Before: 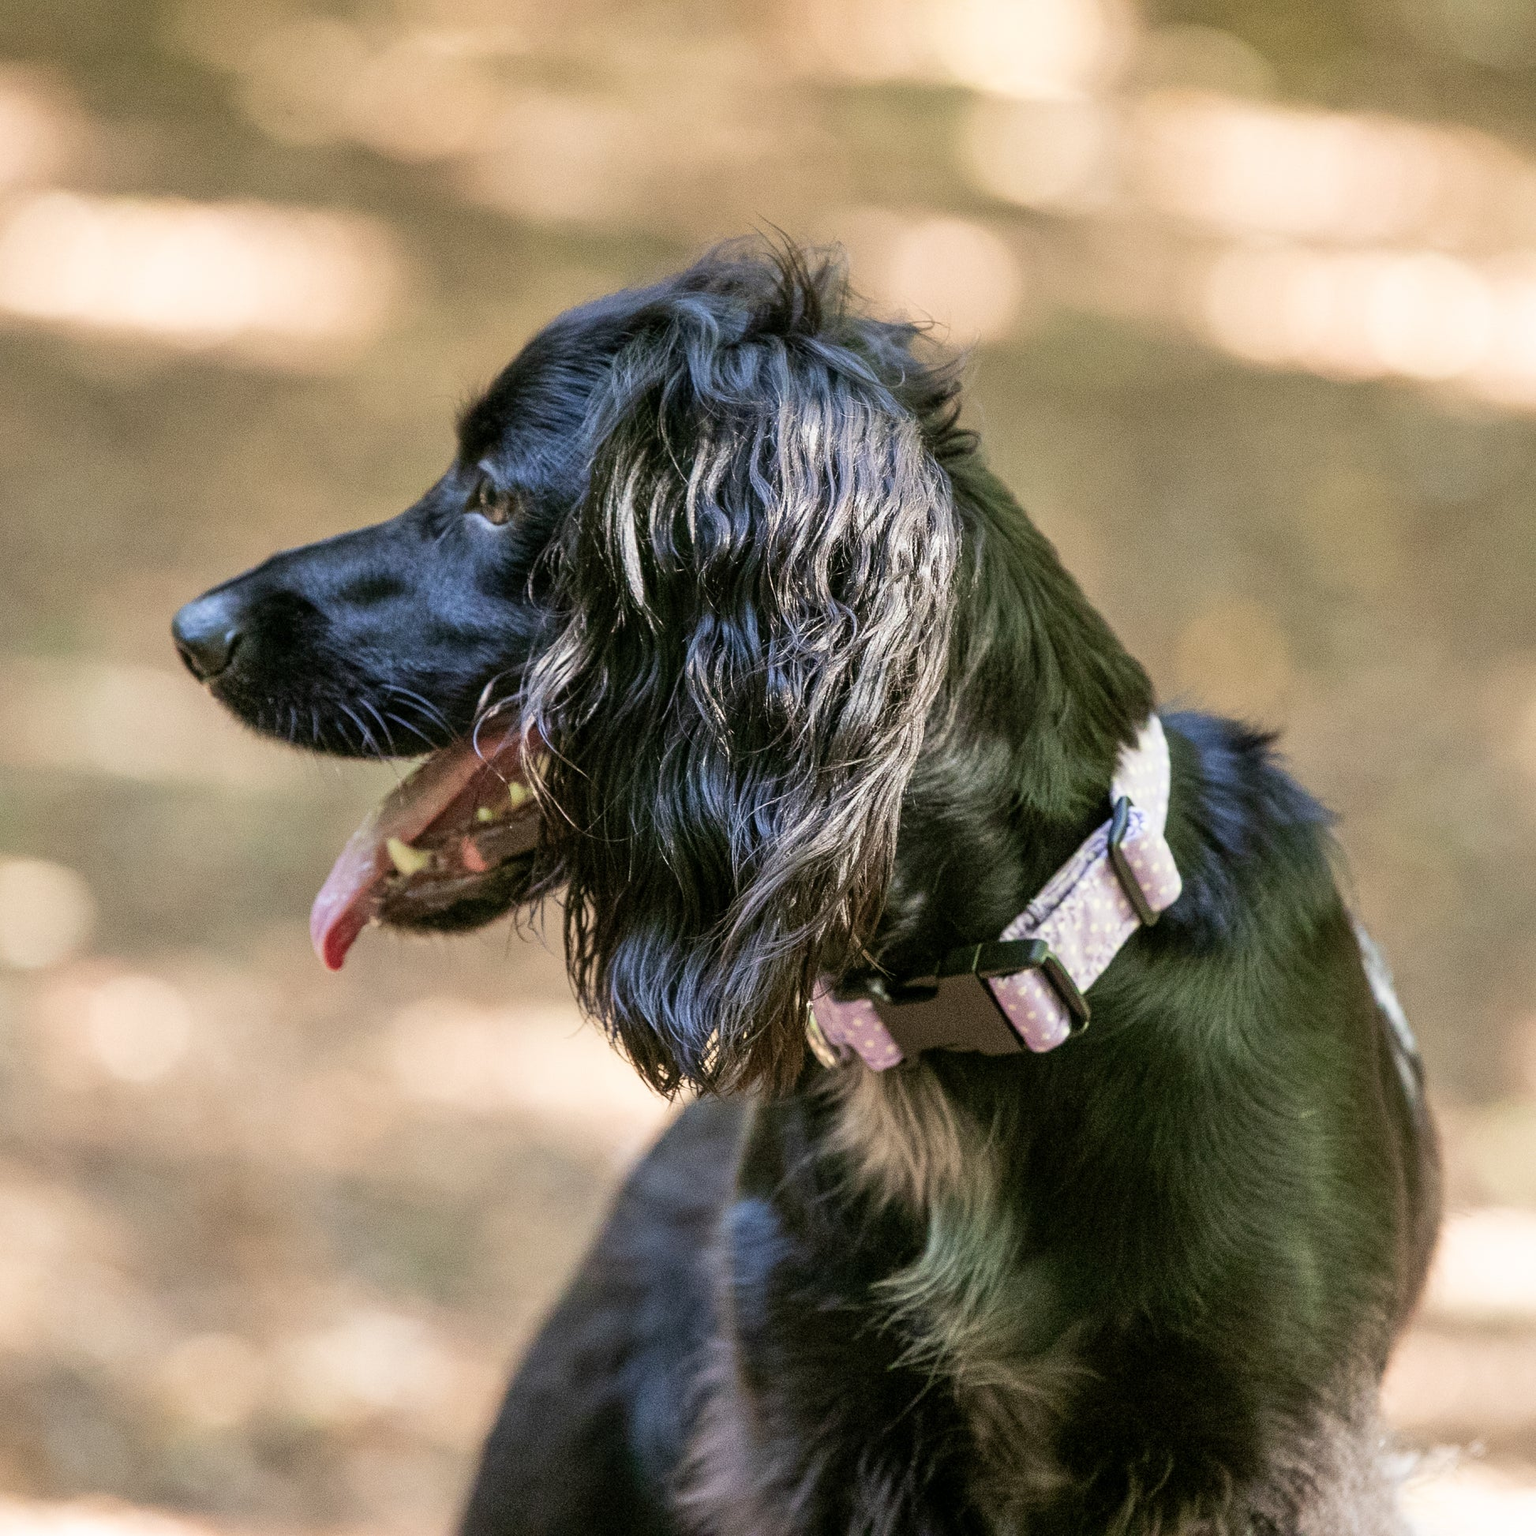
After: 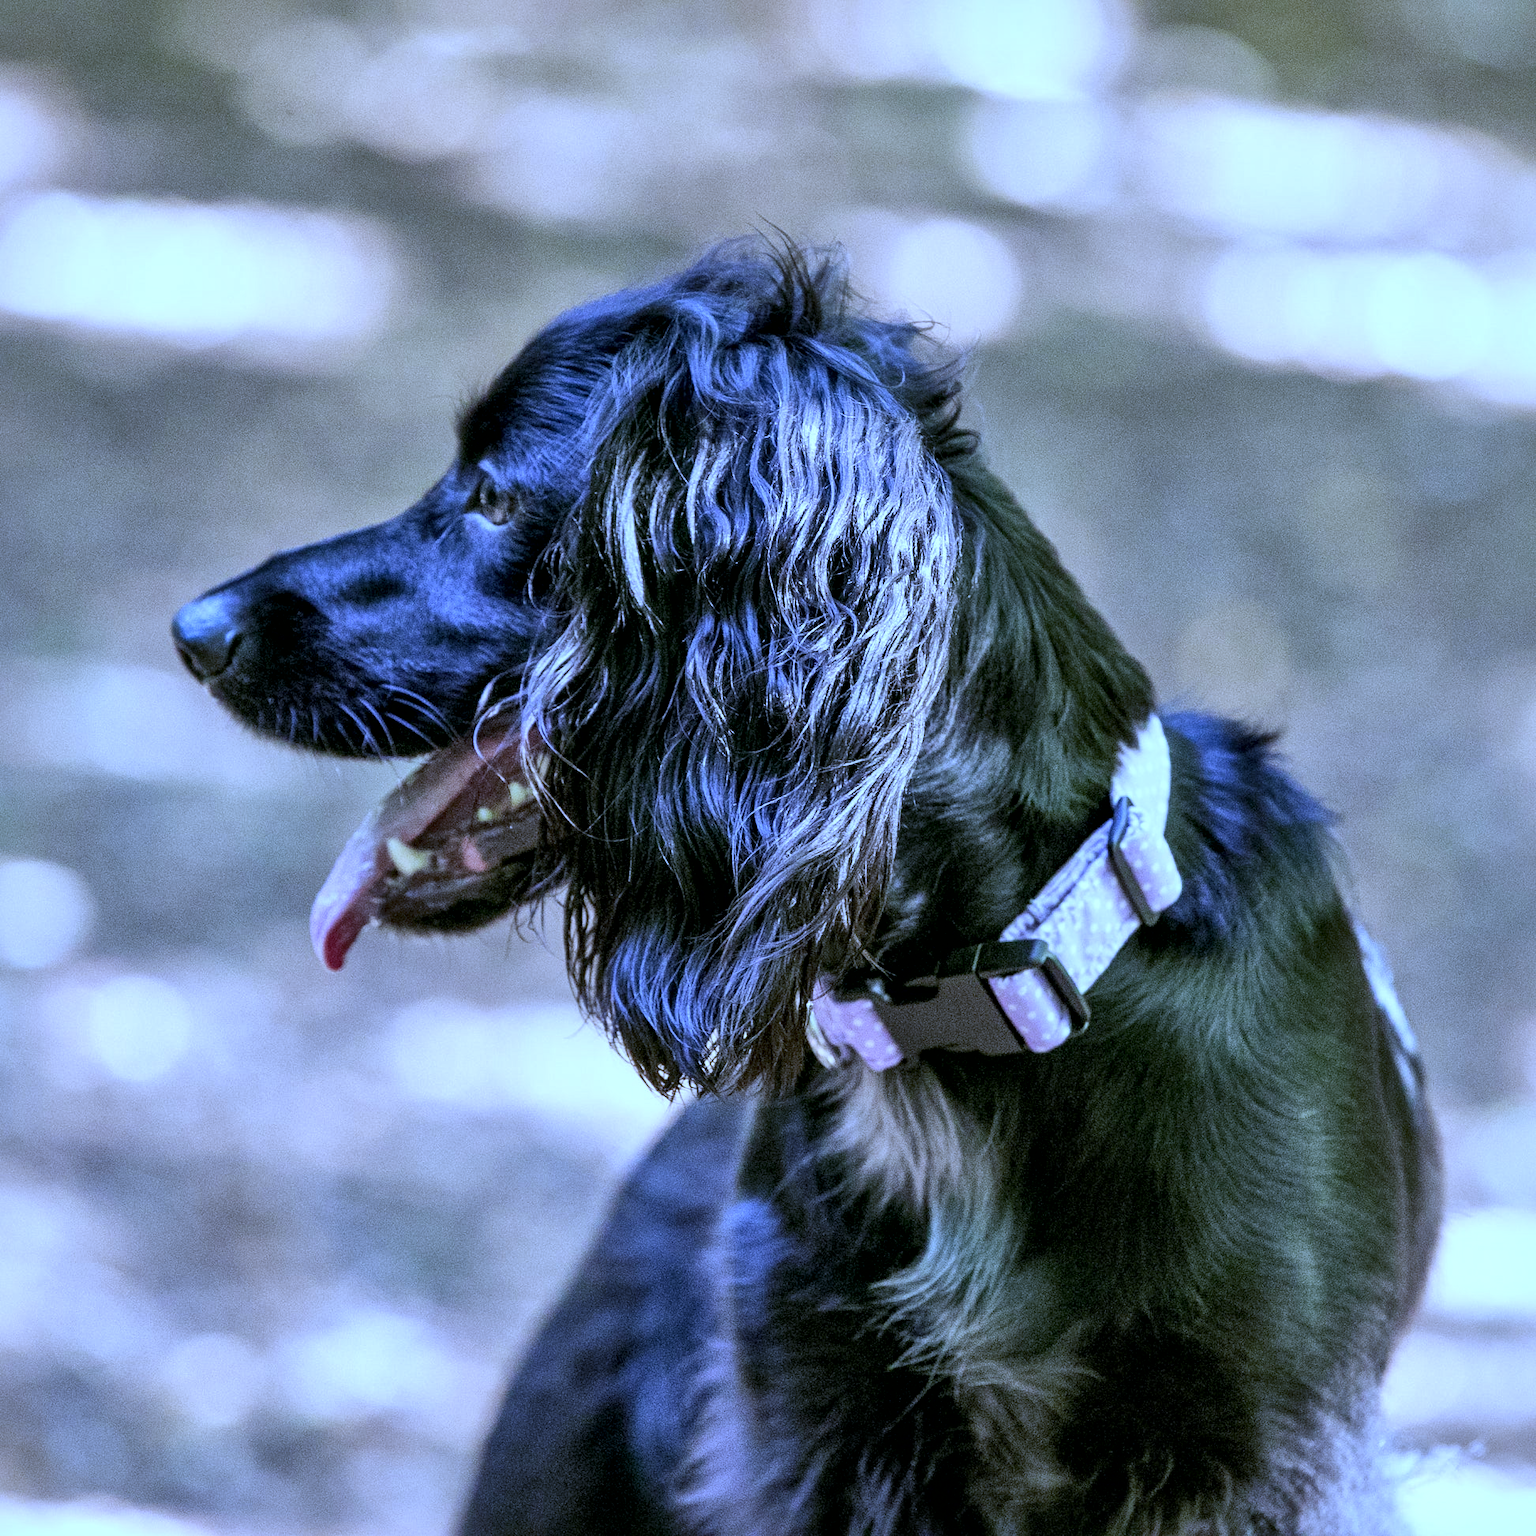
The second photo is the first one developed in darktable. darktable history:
white balance: red 0.766, blue 1.537
local contrast: mode bilateral grid, contrast 25, coarseness 60, detail 151%, midtone range 0.2
